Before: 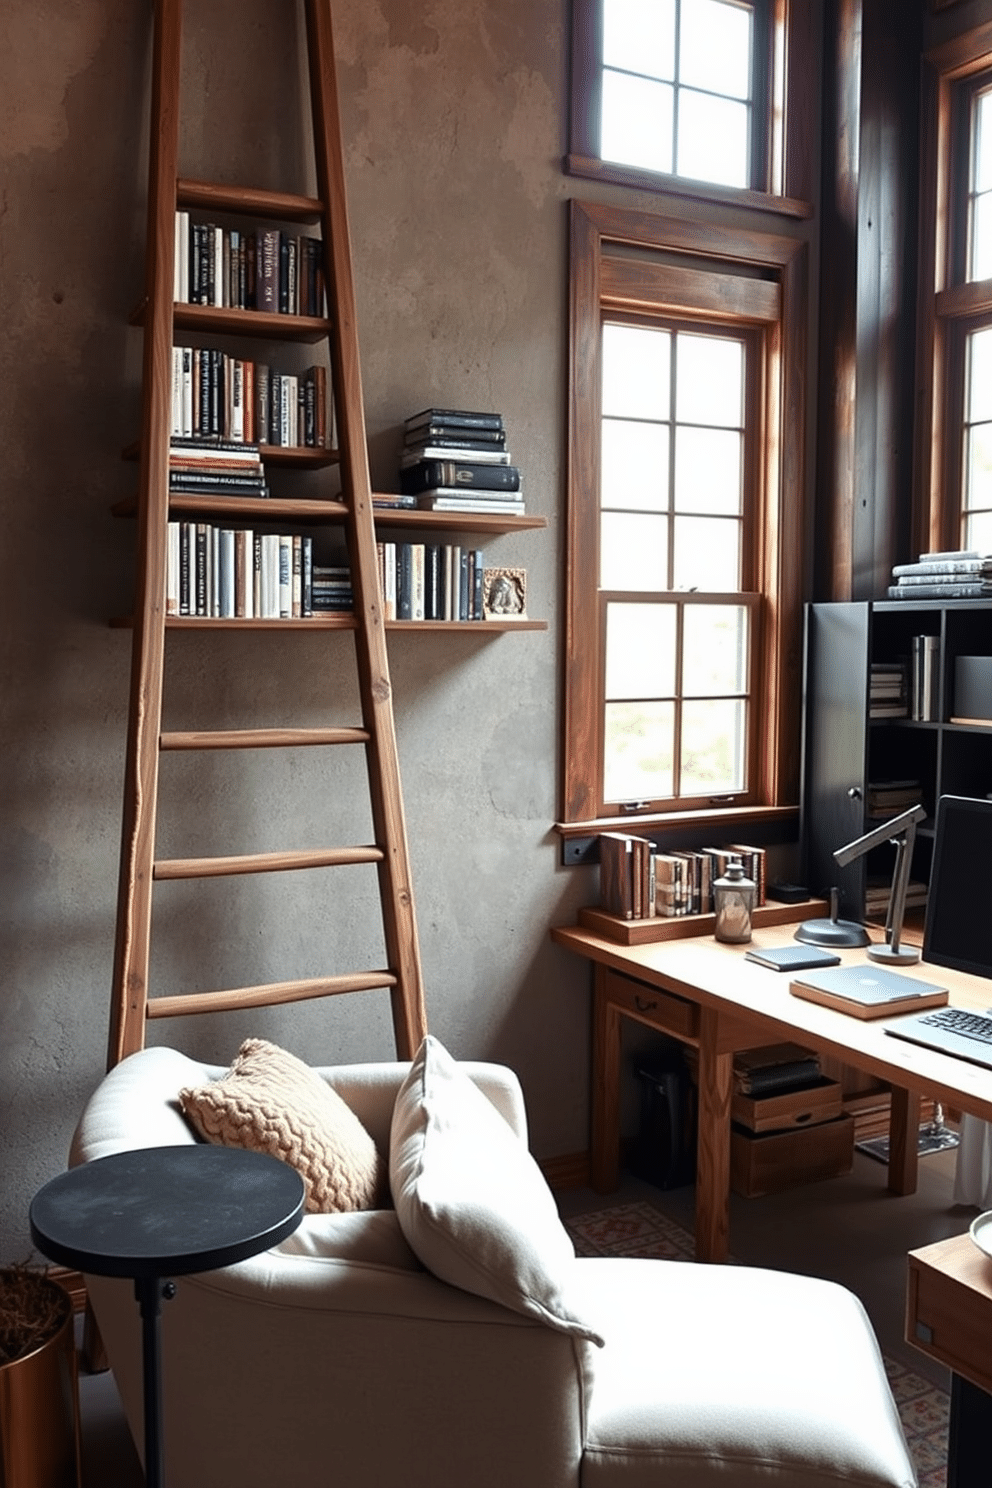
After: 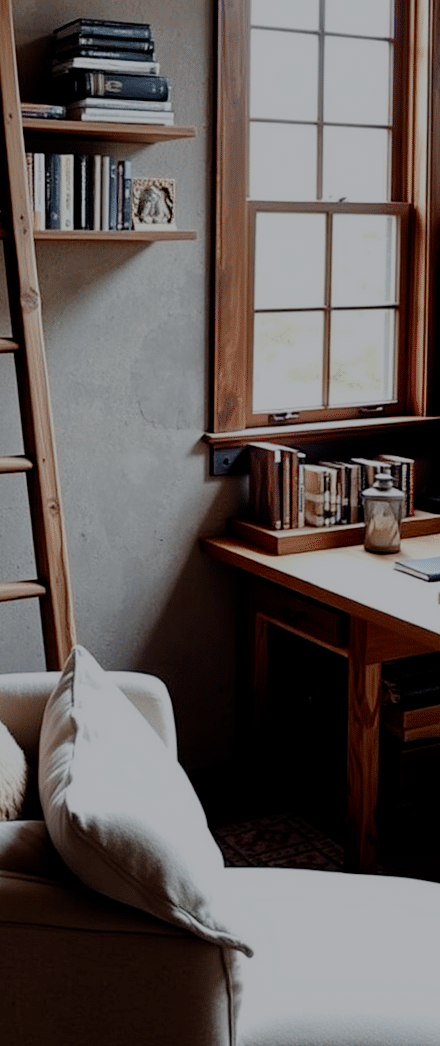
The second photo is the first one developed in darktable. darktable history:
filmic rgb: middle gray luminance 18%, black relative exposure -7.5 EV, white relative exposure 8.5 EV, threshold 6 EV, target black luminance 0%, hardness 2.23, latitude 18.37%, contrast 0.878, highlights saturation mix 5%, shadows ↔ highlights balance 10.15%, add noise in highlights 0, preserve chrominance no, color science v3 (2019), use custom middle-gray values true, iterations of high-quality reconstruction 0, contrast in highlights soft, enable highlight reconstruction true
exposure: black level correction 0, exposure -0.721 EV, compensate highlight preservation false
crop: left 35.432%, top 26.233%, right 20.145%, bottom 3.432%
white balance: red 0.98, blue 1.034
